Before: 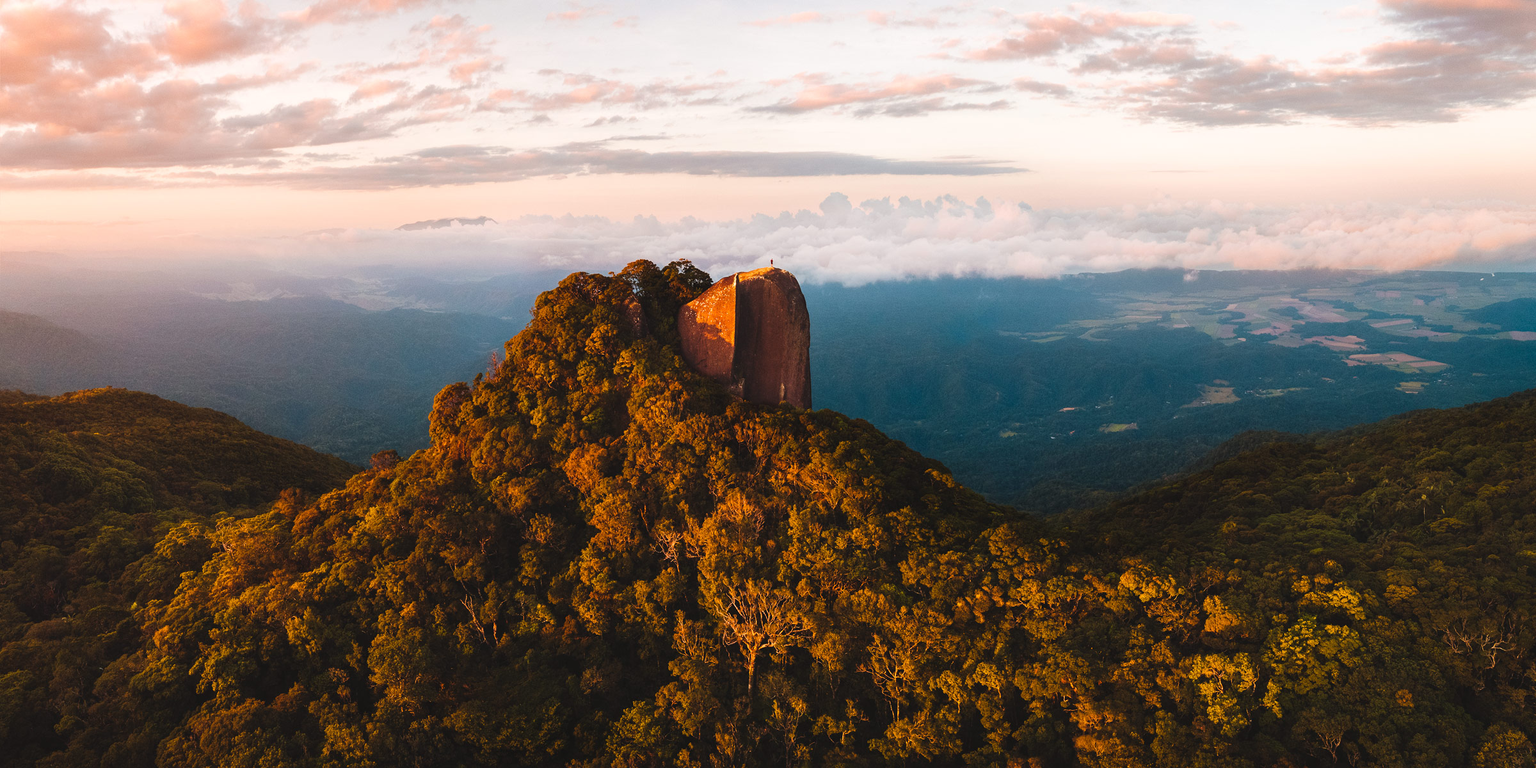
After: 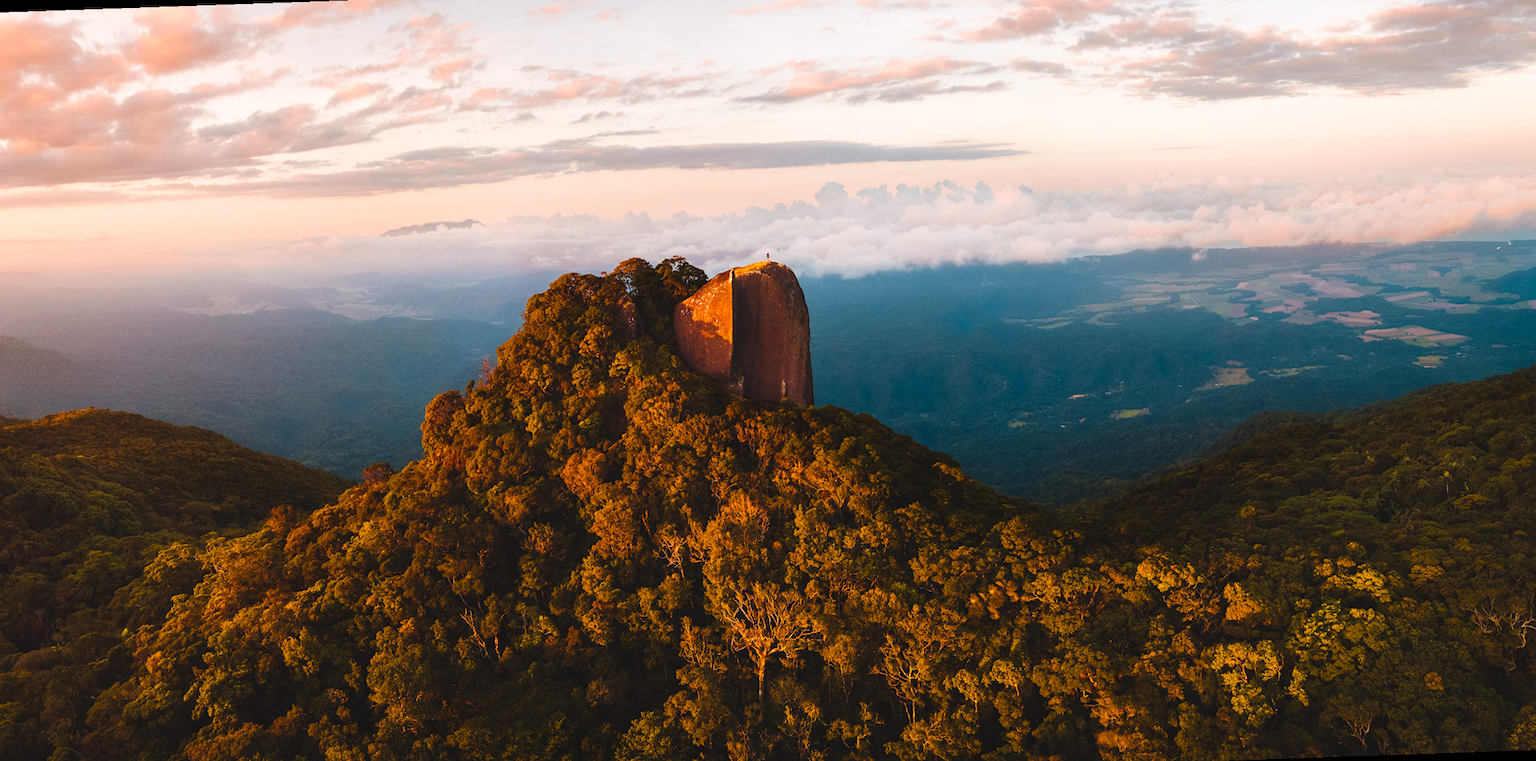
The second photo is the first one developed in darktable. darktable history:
color balance rgb: perceptual saturation grading › global saturation 10%, global vibrance 10%
rotate and perspective: rotation -2°, crop left 0.022, crop right 0.978, crop top 0.049, crop bottom 0.951
